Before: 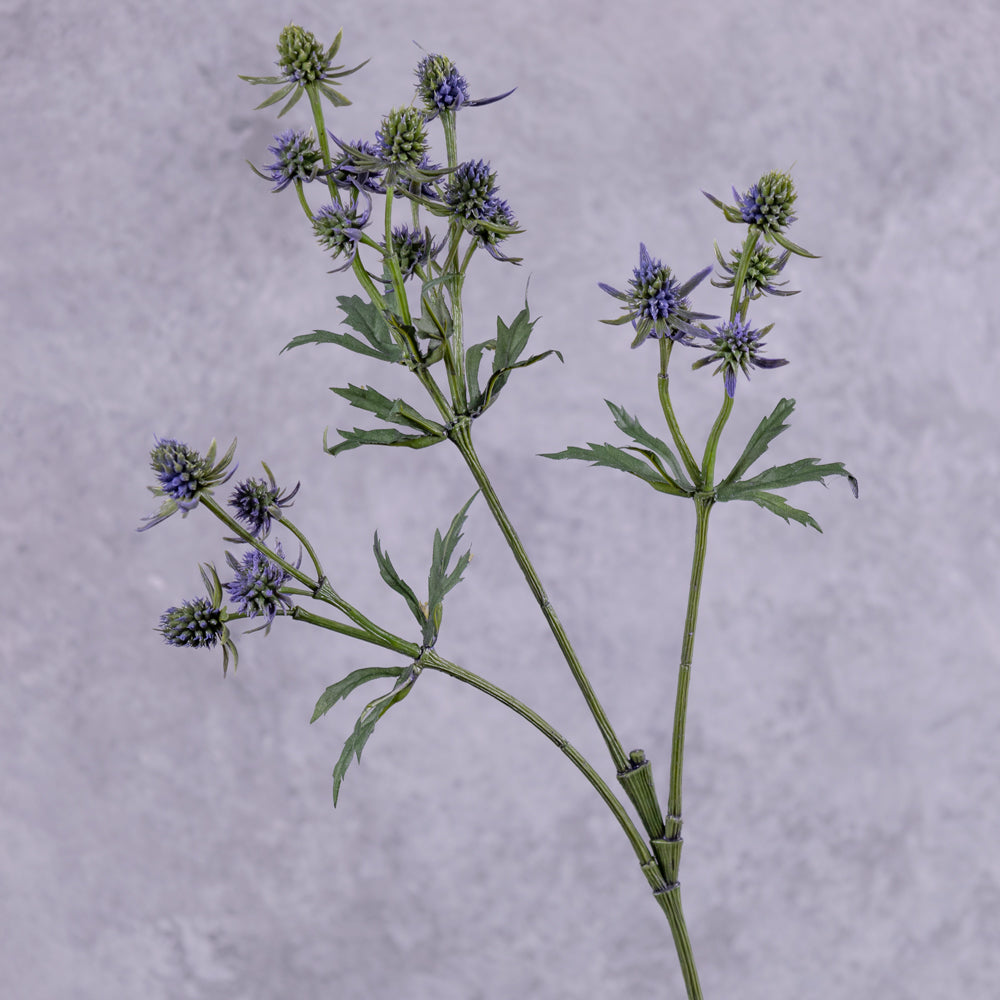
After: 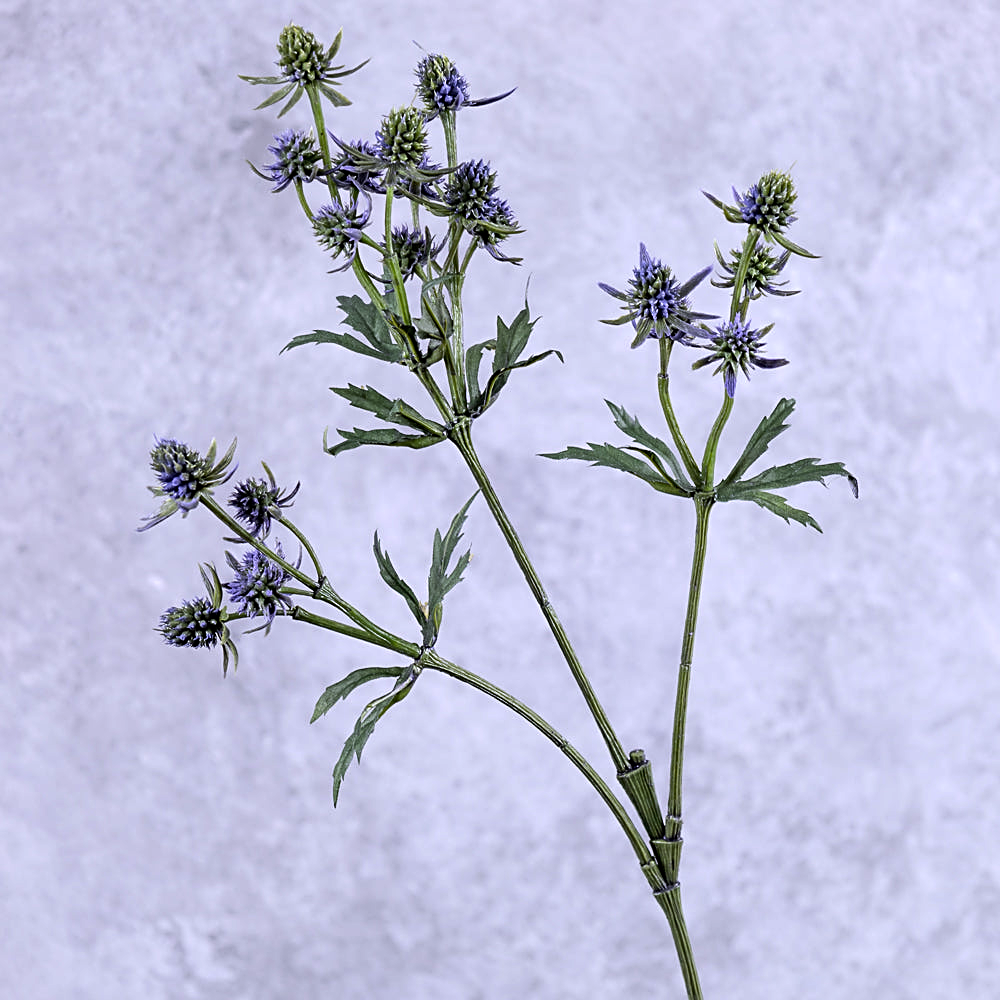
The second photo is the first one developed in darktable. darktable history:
white balance: red 0.967, blue 1.049
sharpen: on, module defaults
tone equalizer: -8 EV -0.75 EV, -7 EV -0.7 EV, -6 EV -0.6 EV, -5 EV -0.4 EV, -3 EV 0.4 EV, -2 EV 0.6 EV, -1 EV 0.7 EV, +0 EV 0.75 EV, edges refinement/feathering 500, mask exposure compensation -1.57 EV, preserve details no
